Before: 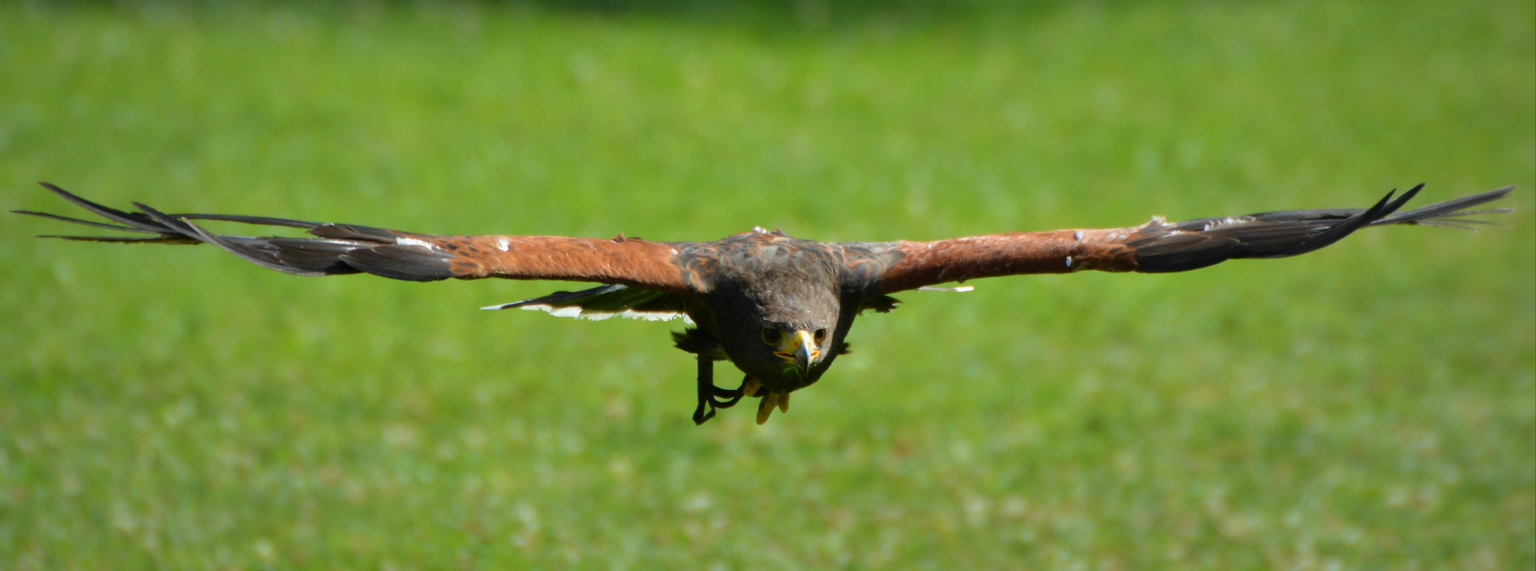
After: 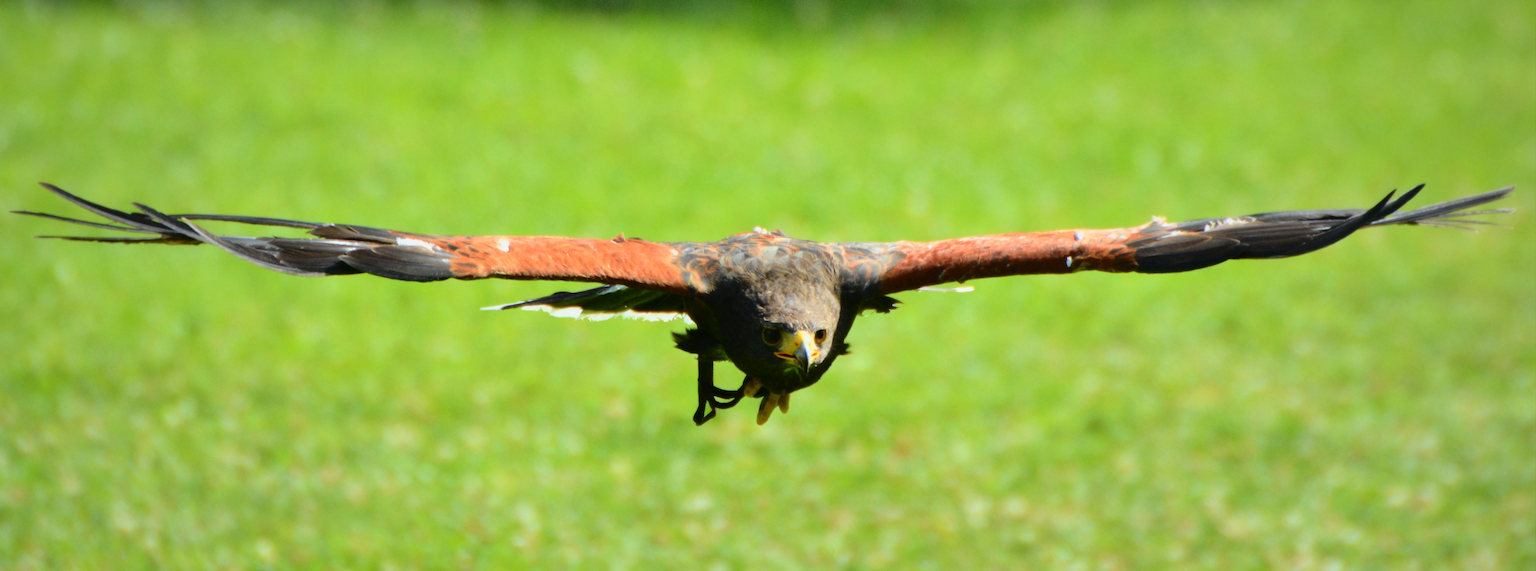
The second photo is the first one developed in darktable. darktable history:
base curve: curves: ch0 [(0, 0) (0.557, 0.834) (1, 1)]
tone curve: curves: ch0 [(0, 0.008) (0.046, 0.032) (0.151, 0.108) (0.367, 0.379) (0.496, 0.526) (0.771, 0.786) (0.857, 0.85) (1, 0.965)]; ch1 [(0, 0) (0.248, 0.252) (0.388, 0.383) (0.482, 0.478) (0.499, 0.499) (0.518, 0.518) (0.544, 0.552) (0.585, 0.617) (0.683, 0.735) (0.823, 0.894) (1, 1)]; ch2 [(0, 0) (0.302, 0.284) (0.427, 0.417) (0.473, 0.47) (0.503, 0.503) (0.523, 0.518) (0.55, 0.563) (0.624, 0.643) (0.753, 0.764) (1, 1)], color space Lab, independent channels, preserve colors none
